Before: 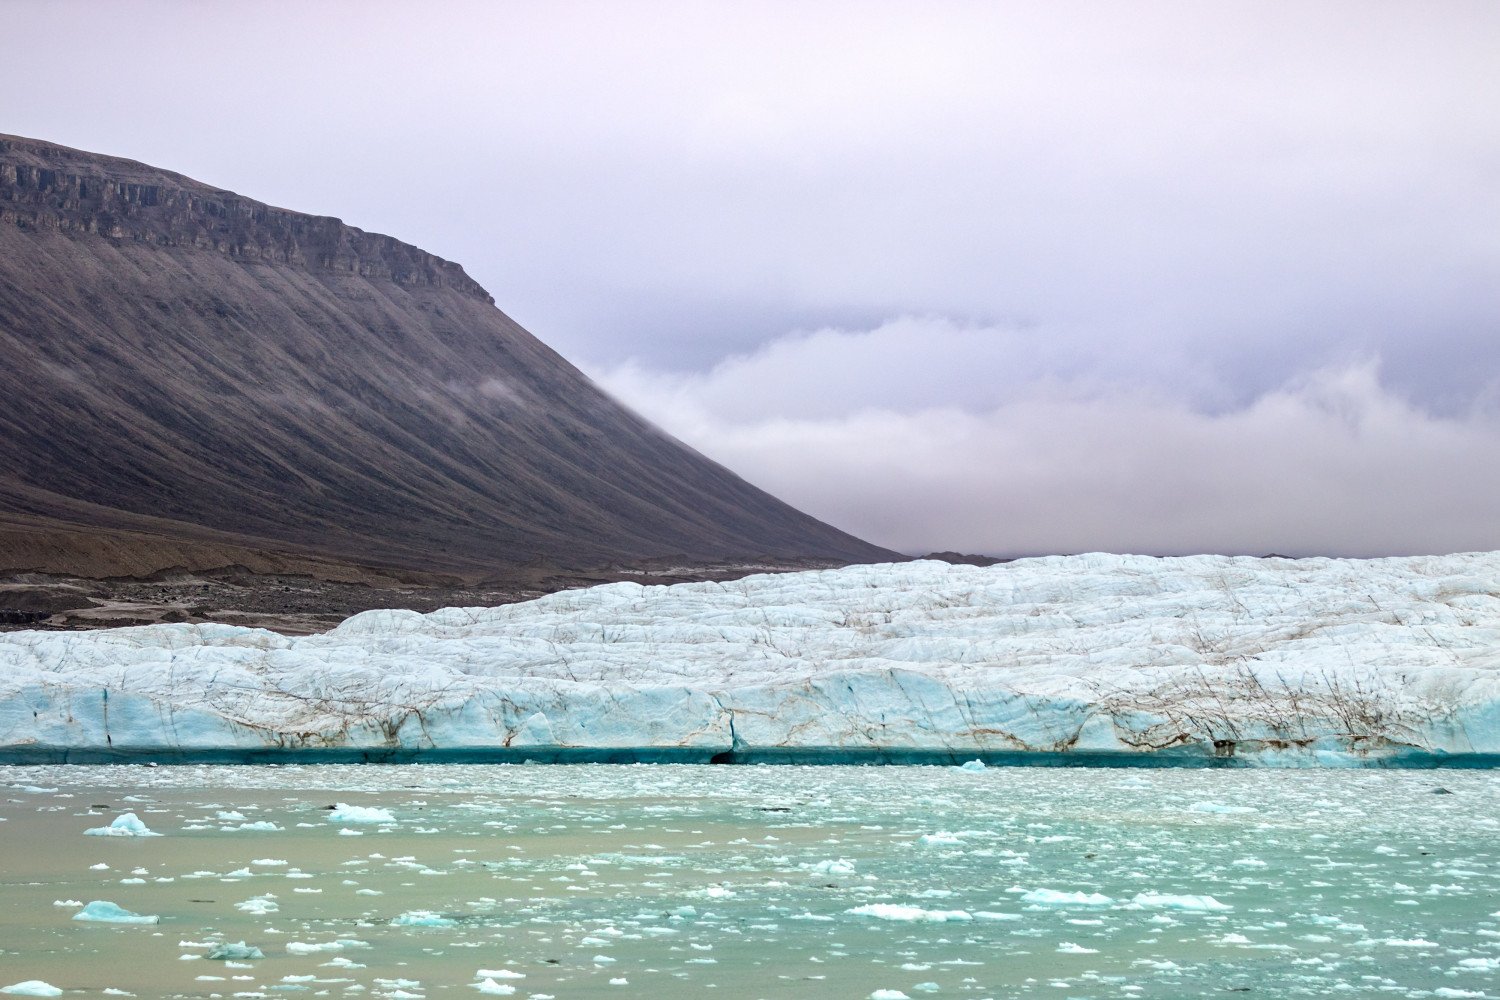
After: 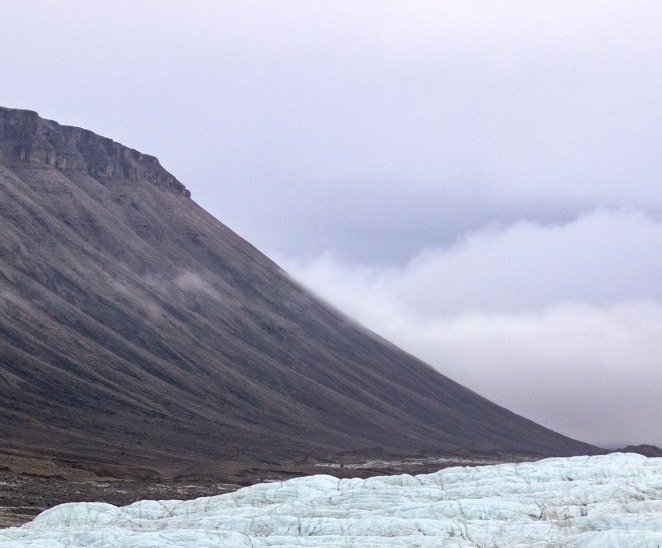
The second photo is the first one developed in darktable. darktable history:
crop: left 20.33%, top 10.755%, right 35.508%, bottom 34.398%
